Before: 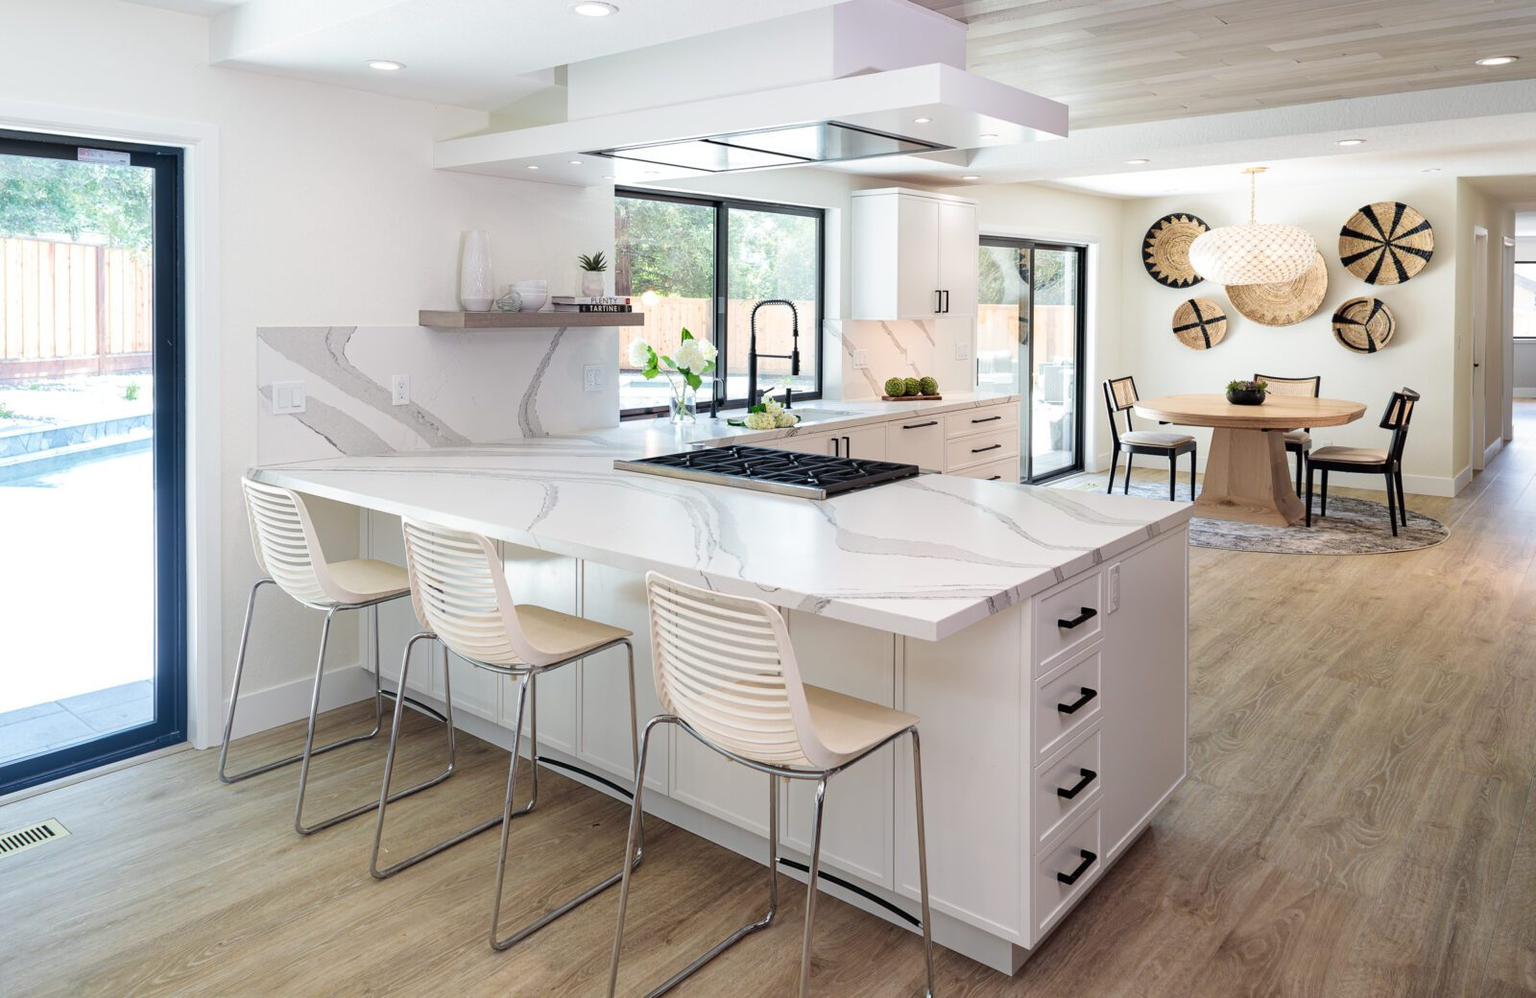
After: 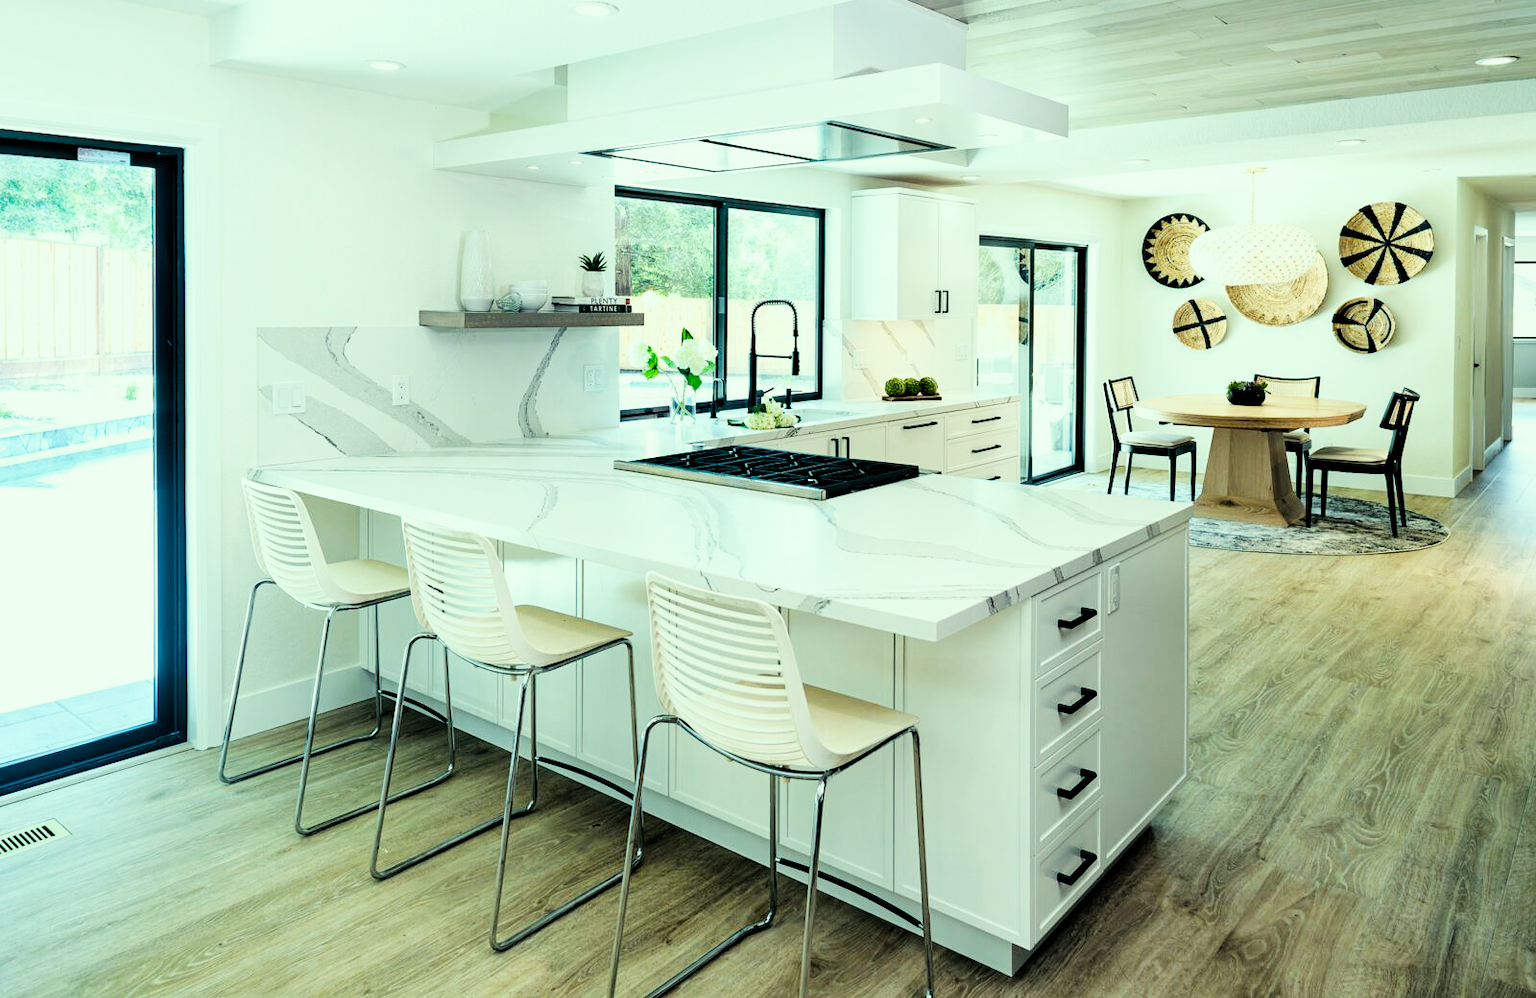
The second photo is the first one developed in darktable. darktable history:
shadows and highlights: shadows 52.34, highlights -28.23, soften with gaussian
exposure: black level correction 0.002, exposure 0.15 EV, compensate highlight preservation false
color balance rgb: shadows lift › luminance -7.7%, shadows lift › chroma 2.13%, shadows lift › hue 165.27°, power › luminance -7.77%, power › chroma 1.1%, power › hue 215.88°, highlights gain › luminance 15.15%, highlights gain › chroma 7%, highlights gain › hue 125.57°, global offset › luminance -0.33%, global offset › chroma 0.11%, global offset › hue 165.27°, perceptual saturation grading › global saturation 24.42%, perceptual saturation grading › highlights -24.42%, perceptual saturation grading › mid-tones 24.42%, perceptual saturation grading › shadows 40%, perceptual brilliance grading › global brilliance -5%, perceptual brilliance grading › highlights 24.42%, perceptual brilliance grading › mid-tones 7%, perceptual brilliance grading › shadows -5%
filmic rgb: black relative exposure -5 EV, hardness 2.88, contrast 1.3
